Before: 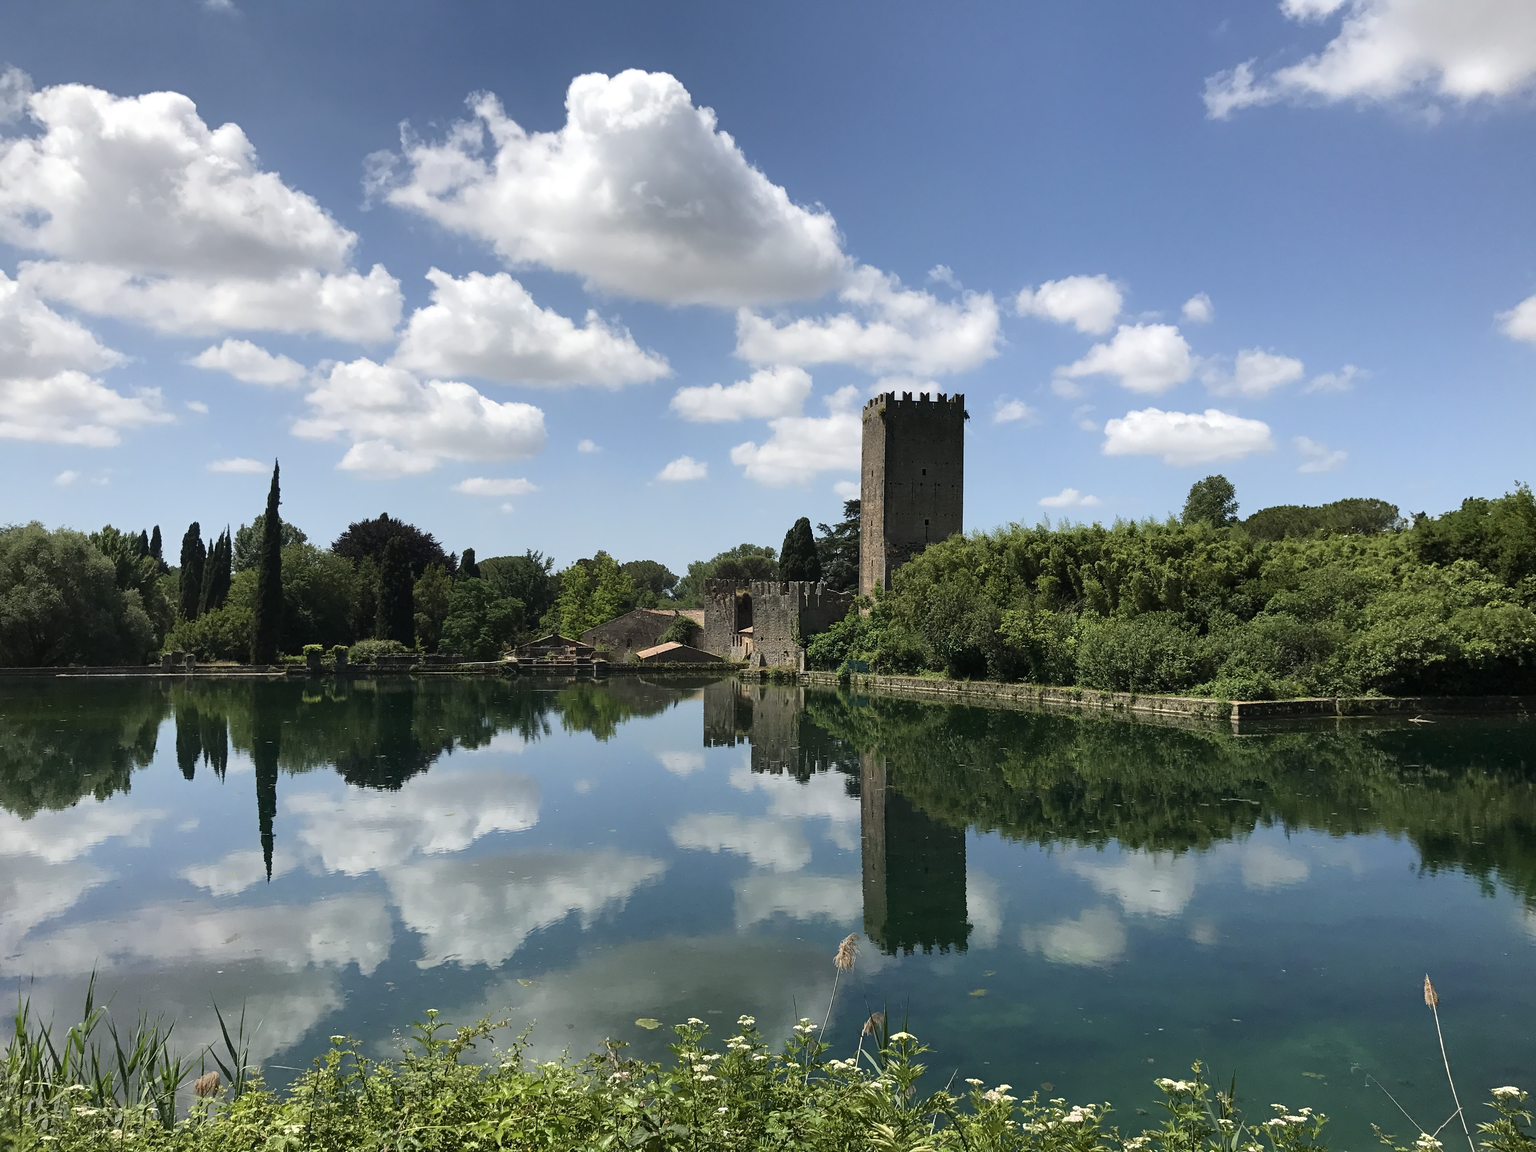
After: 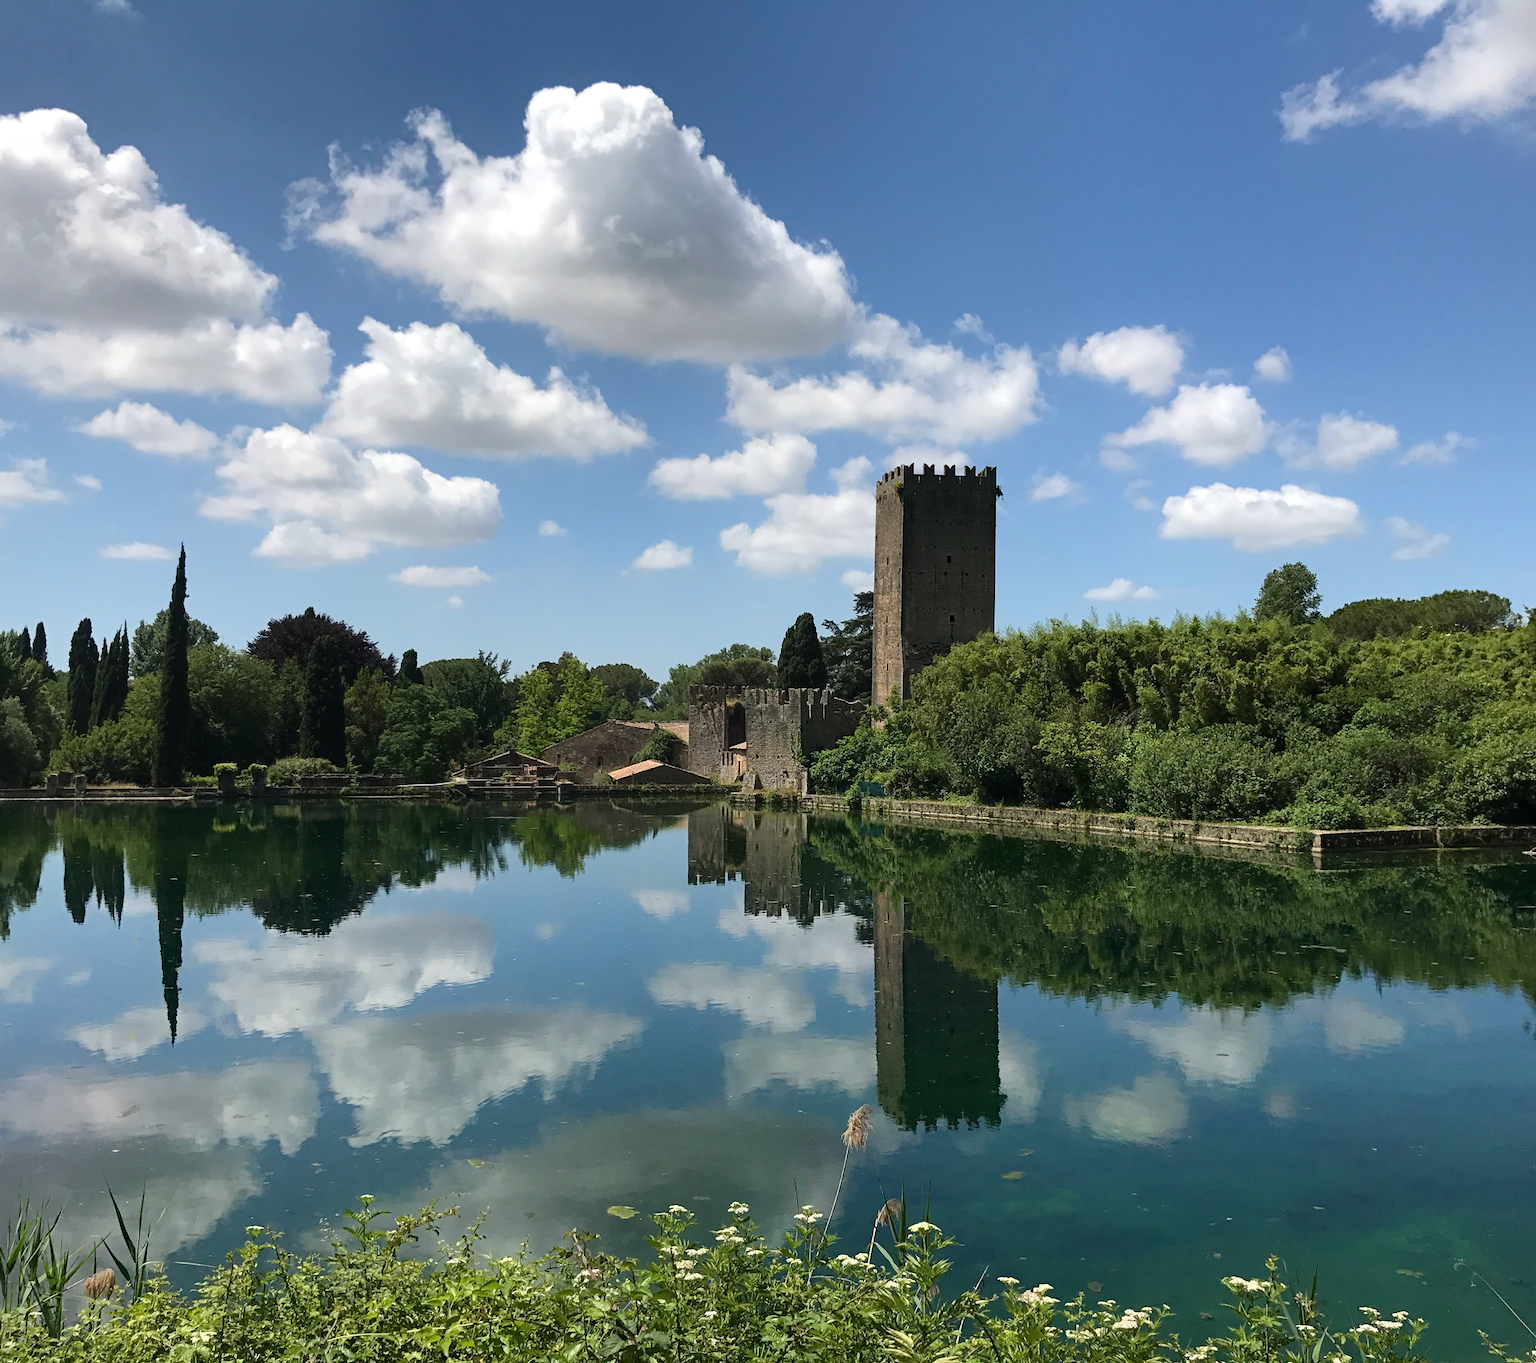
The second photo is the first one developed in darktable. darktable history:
haze removal: compatibility mode true, adaptive false
crop: left 8.005%, right 7.504%
